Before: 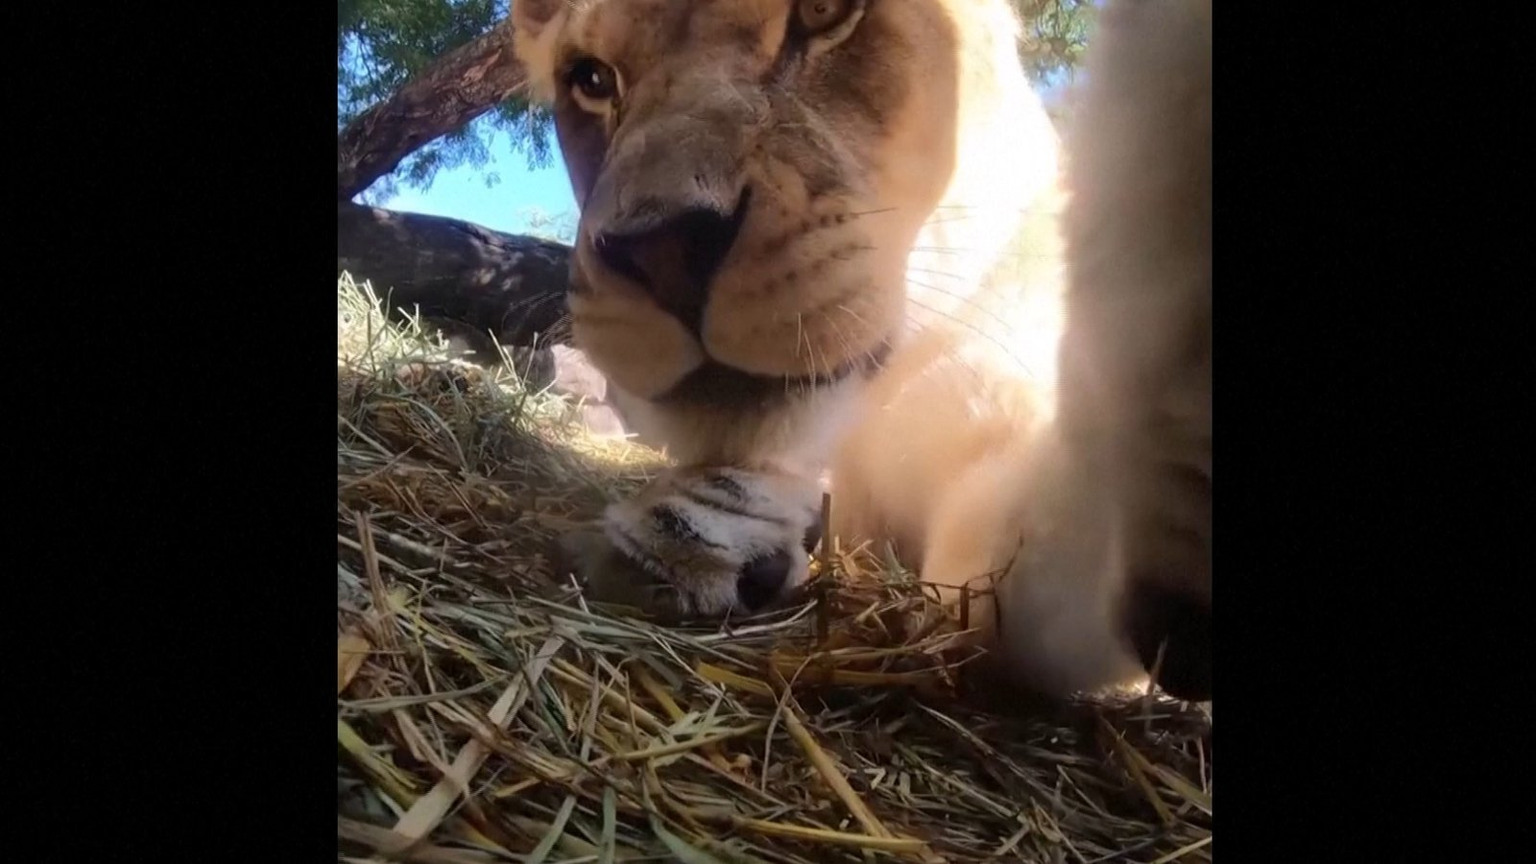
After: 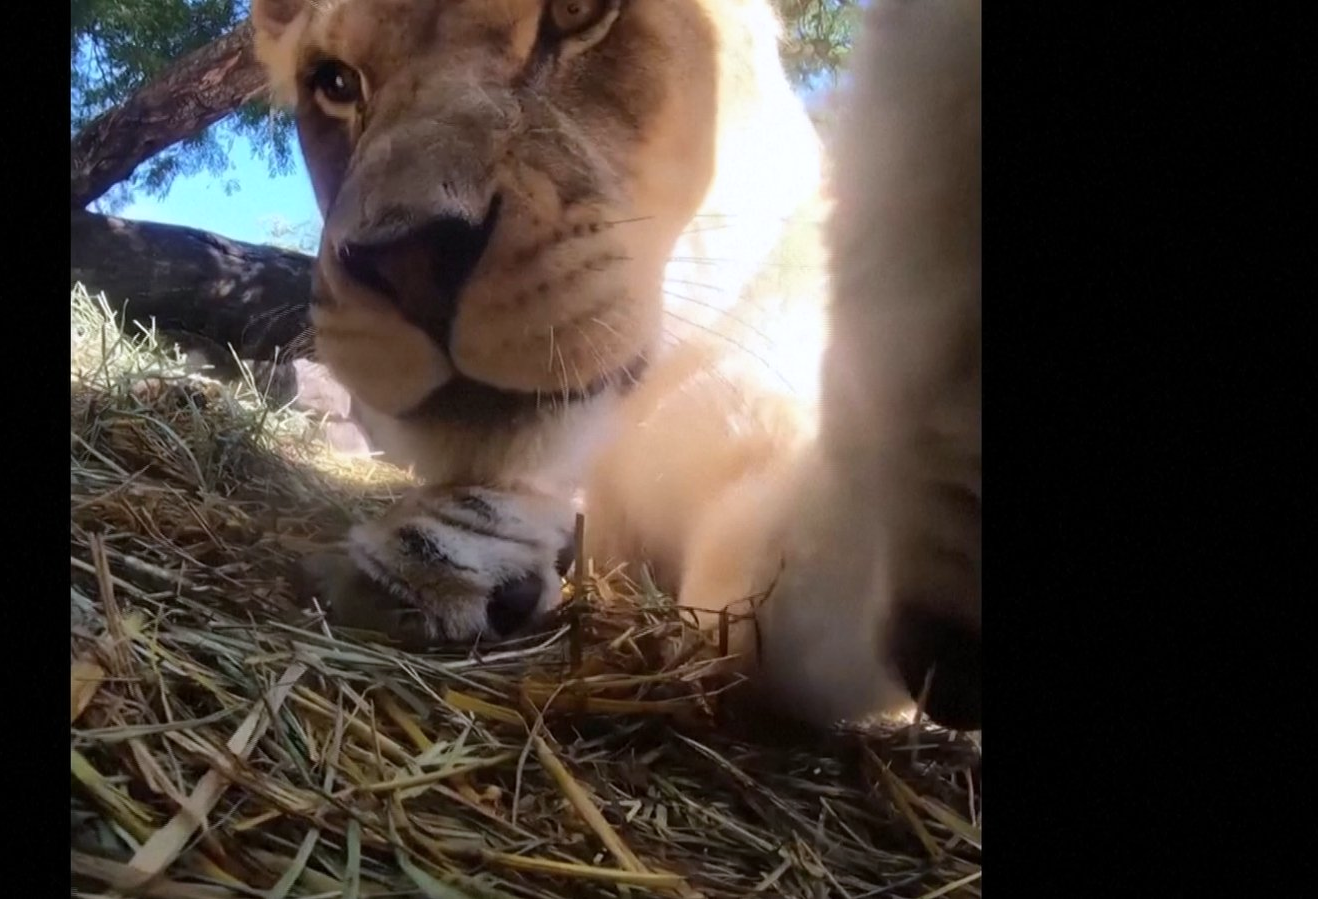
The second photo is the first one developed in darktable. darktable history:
crop: left 17.582%, bottom 0.031%
white balance: red 0.983, blue 1.036
